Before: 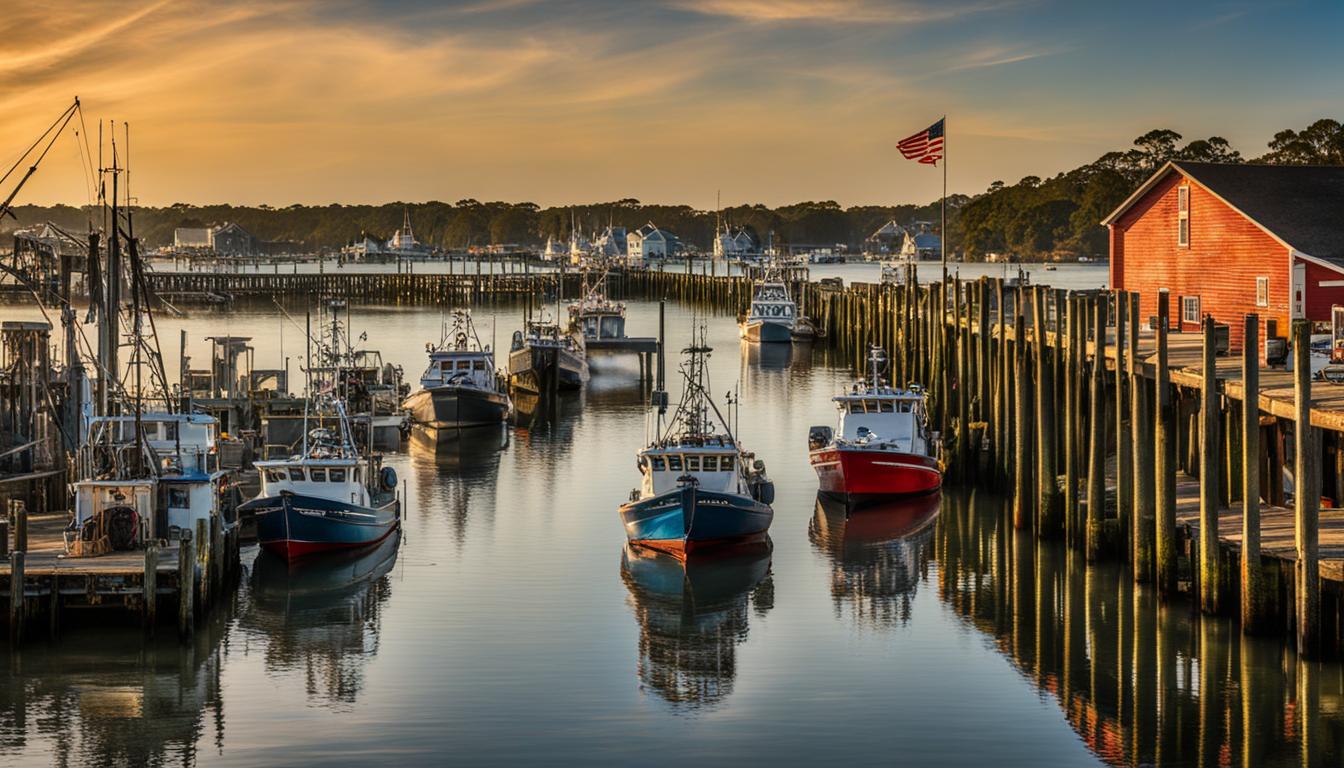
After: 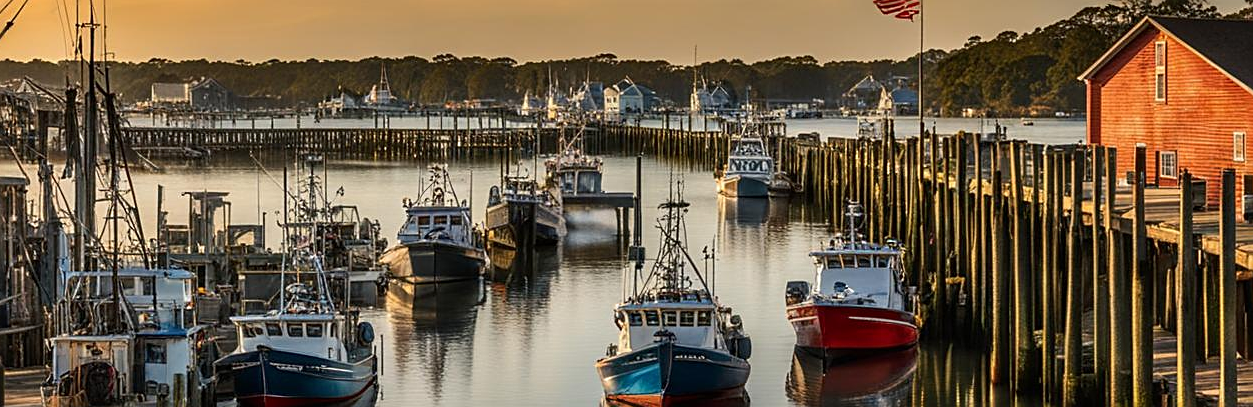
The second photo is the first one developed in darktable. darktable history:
crop: left 1.745%, top 19.01%, right 4.985%, bottom 27.87%
sharpen: on, module defaults
contrast brightness saturation: contrast 0.054
